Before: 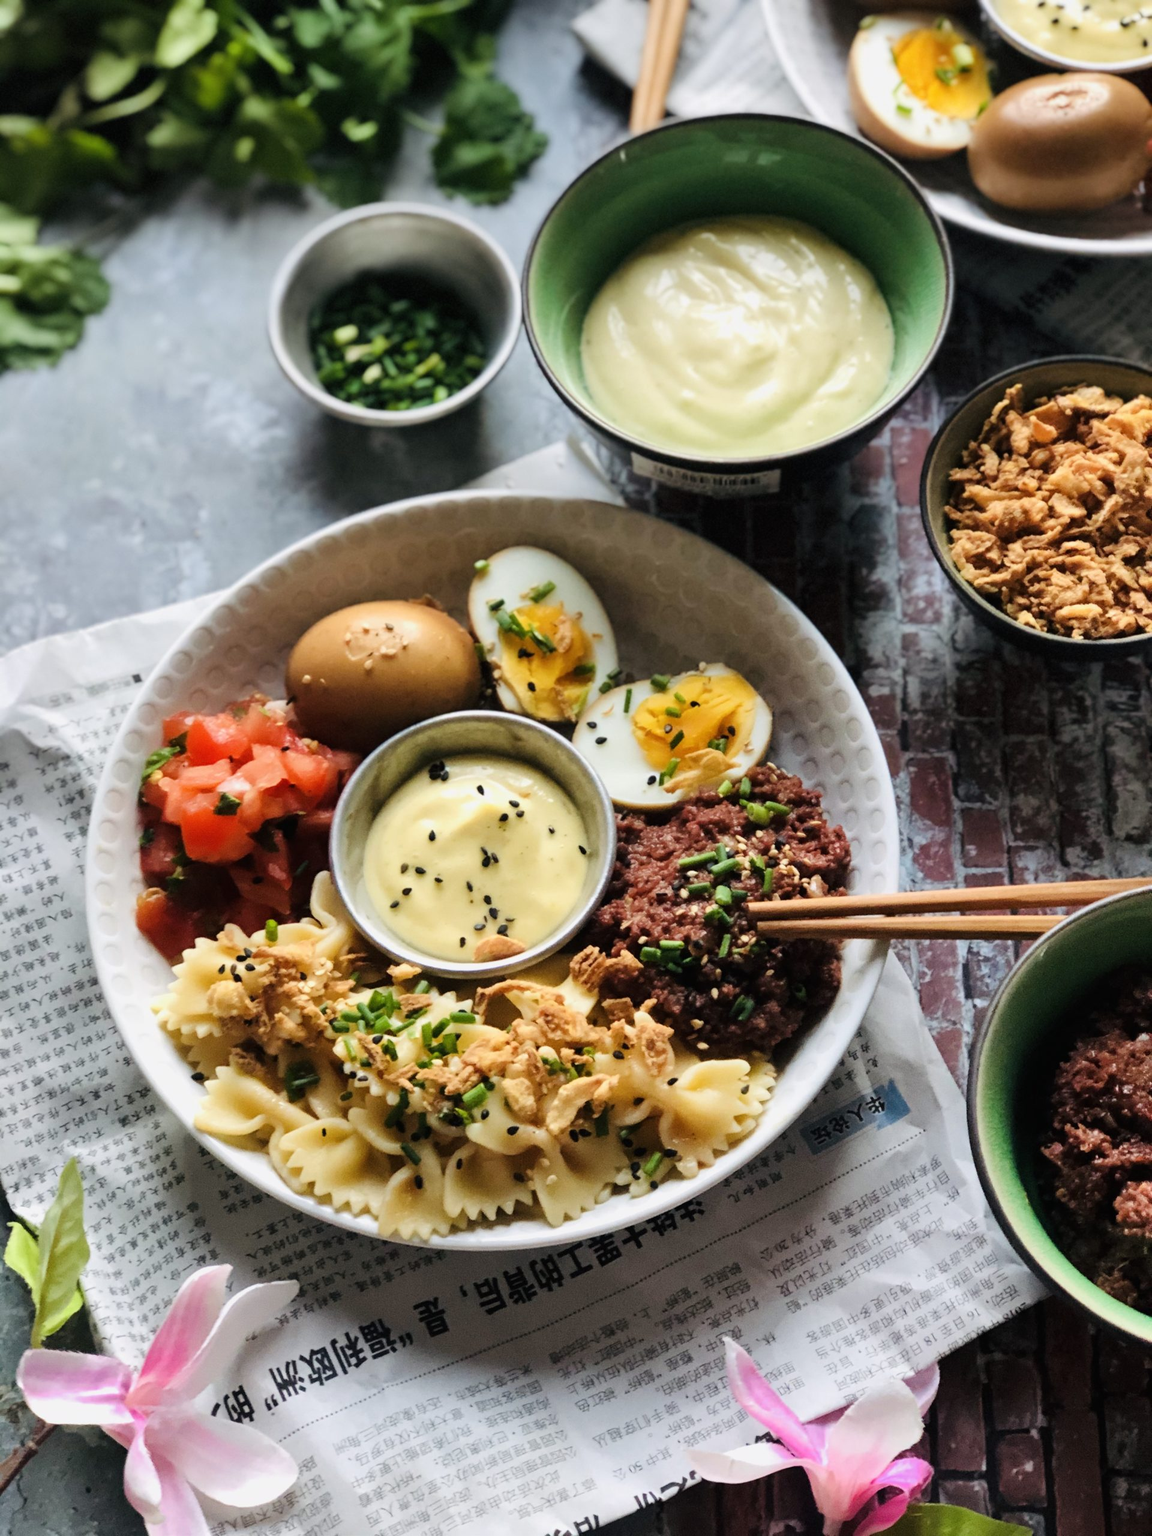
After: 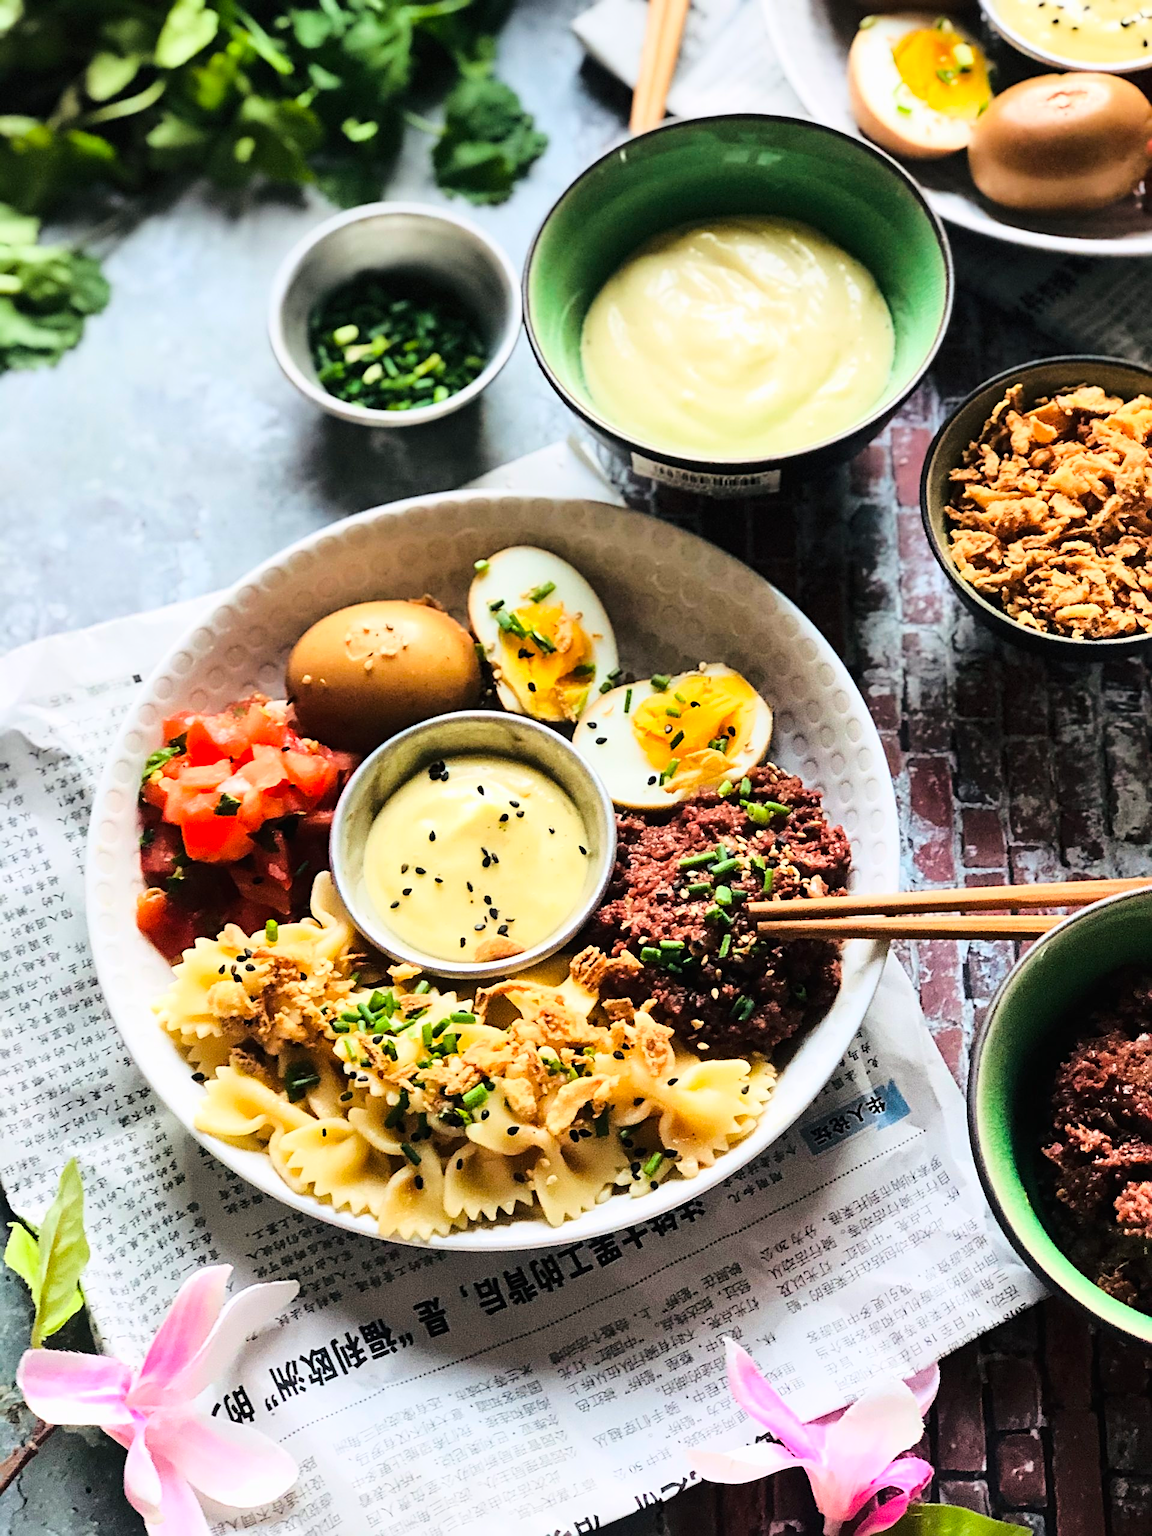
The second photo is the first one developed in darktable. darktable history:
sharpen: radius 2.606, amount 0.692
base curve: curves: ch0 [(0, 0) (0.028, 0.03) (0.121, 0.232) (0.46, 0.748) (0.859, 0.968) (1, 1)]
